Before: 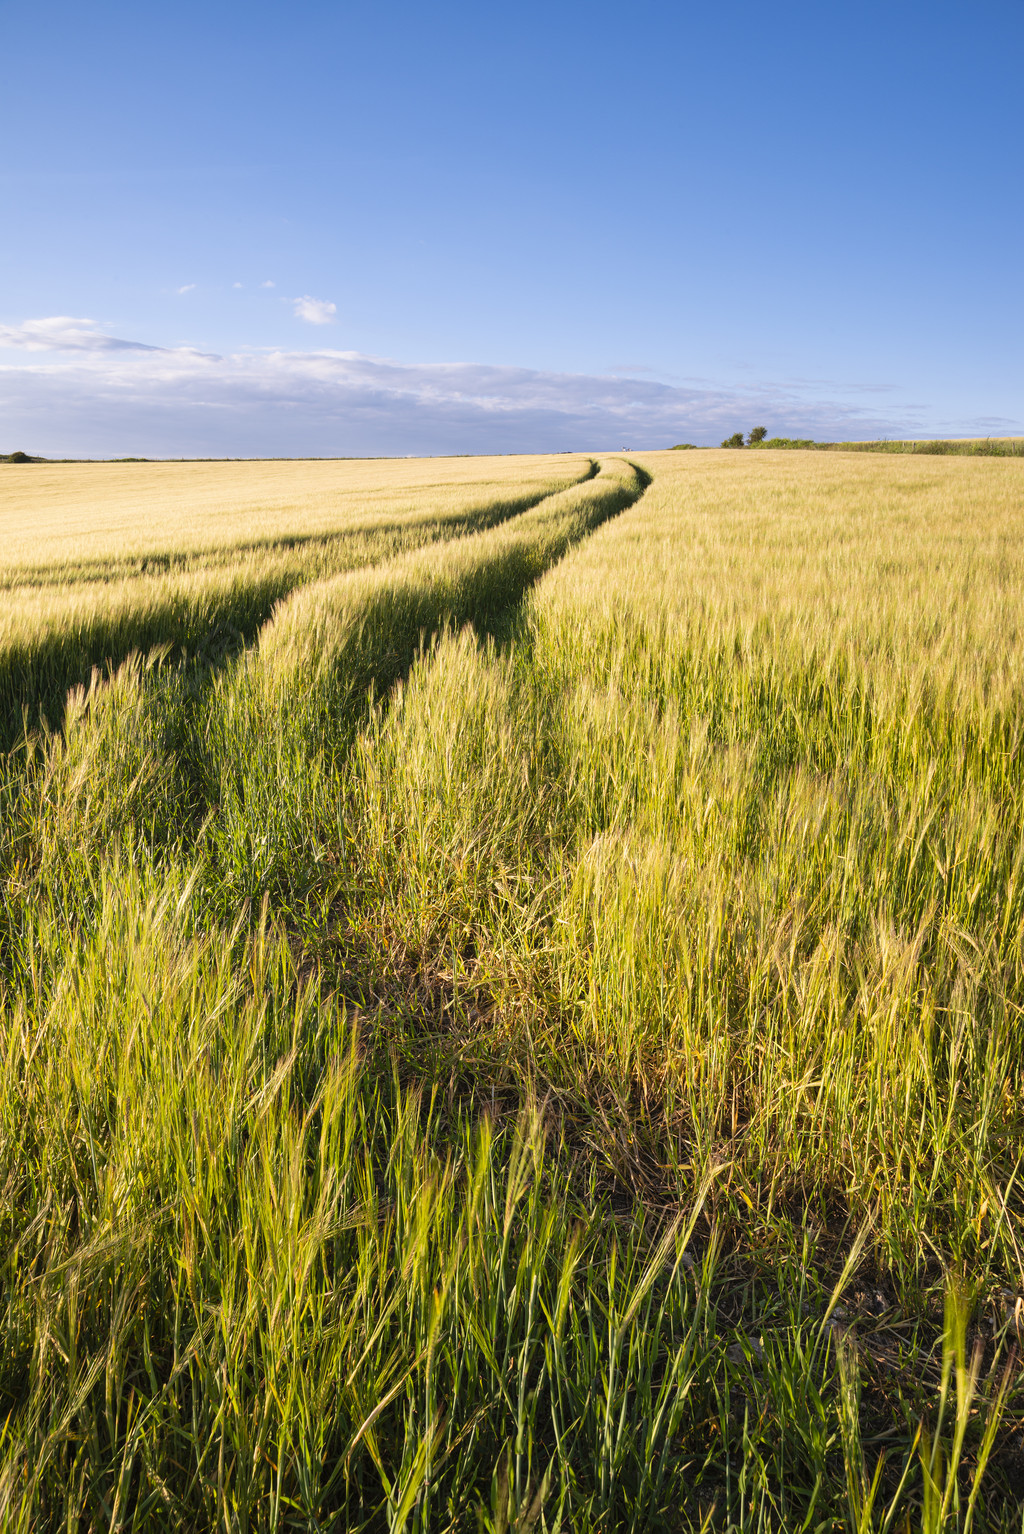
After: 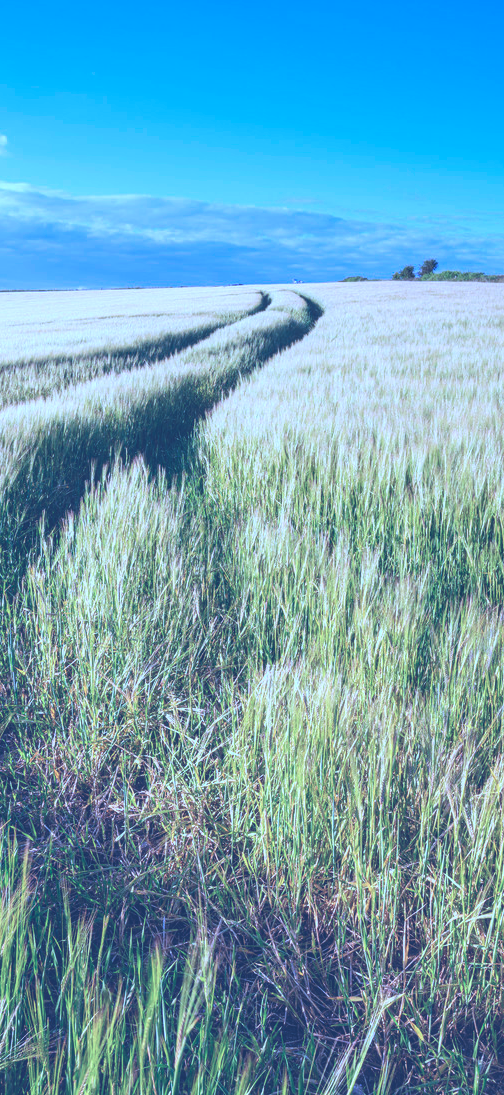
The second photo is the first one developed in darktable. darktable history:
color calibration: gray › normalize channels true, illuminant custom, x 0.458, y 0.429, temperature 2629.62 K, gamut compression 0
crop: left 32.129%, top 10.998%, right 18.604%, bottom 17.58%
local contrast: on, module defaults
exposure: black level correction -0.041, exposure 0.06 EV, compensate highlight preservation false
